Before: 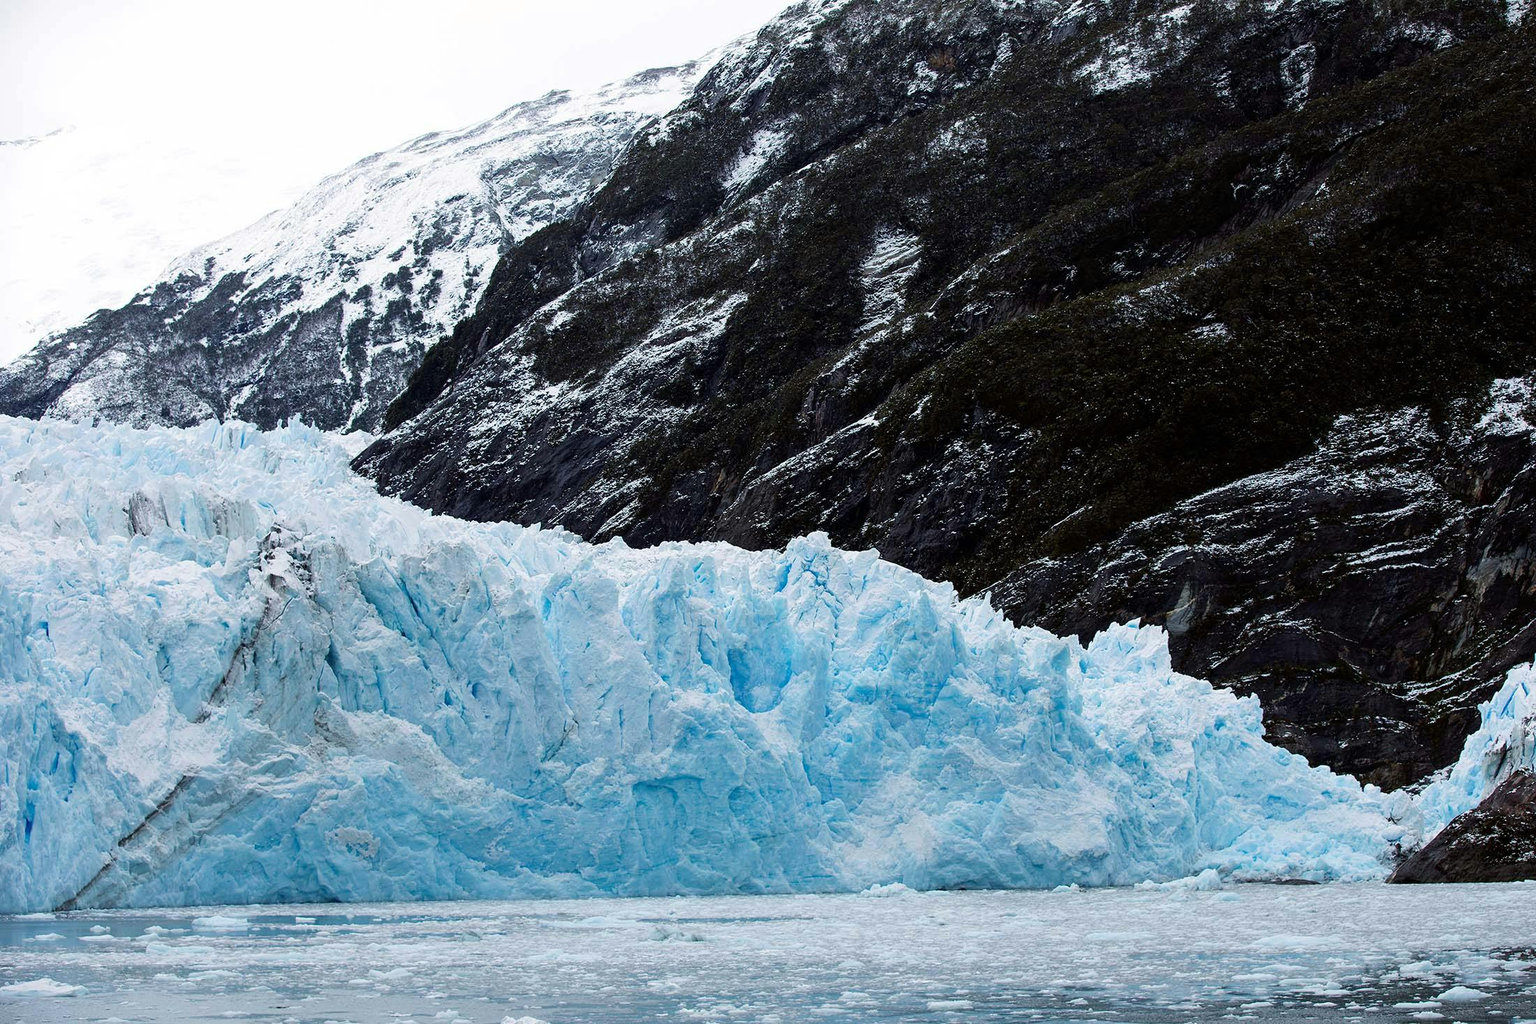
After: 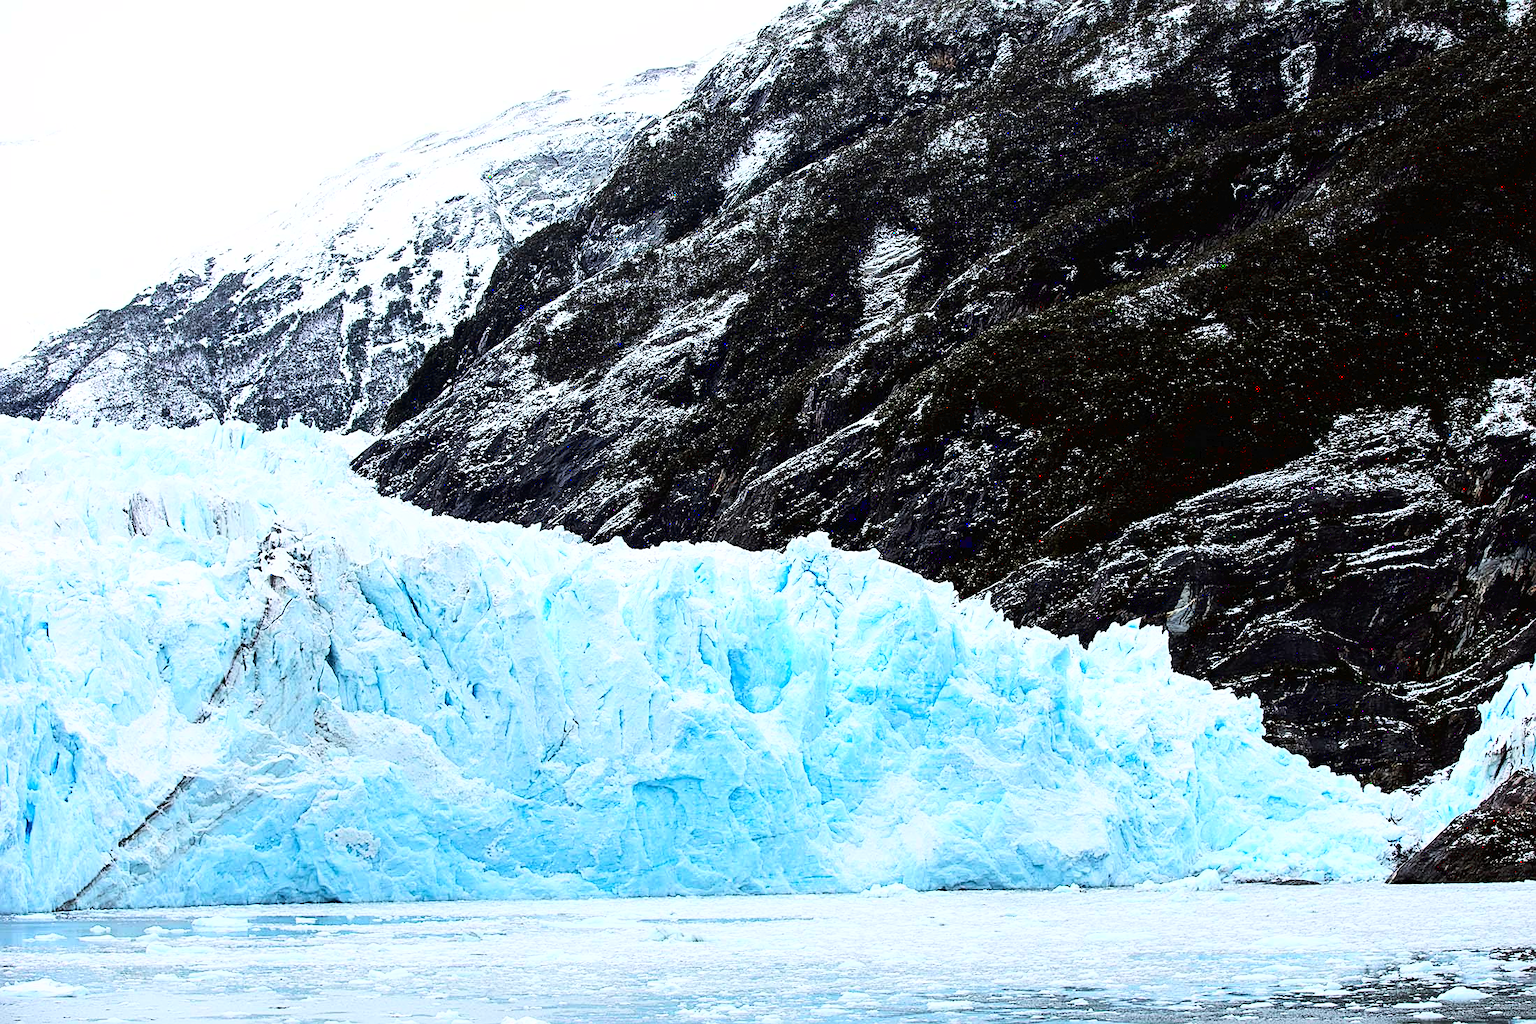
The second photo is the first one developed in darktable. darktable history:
base curve: curves: ch0 [(0, 0.003) (0.001, 0.002) (0.006, 0.004) (0.02, 0.022) (0.048, 0.086) (0.094, 0.234) (0.162, 0.431) (0.258, 0.629) (0.385, 0.8) (0.548, 0.918) (0.751, 0.988) (1, 1)]
sharpen: amount 0.575
